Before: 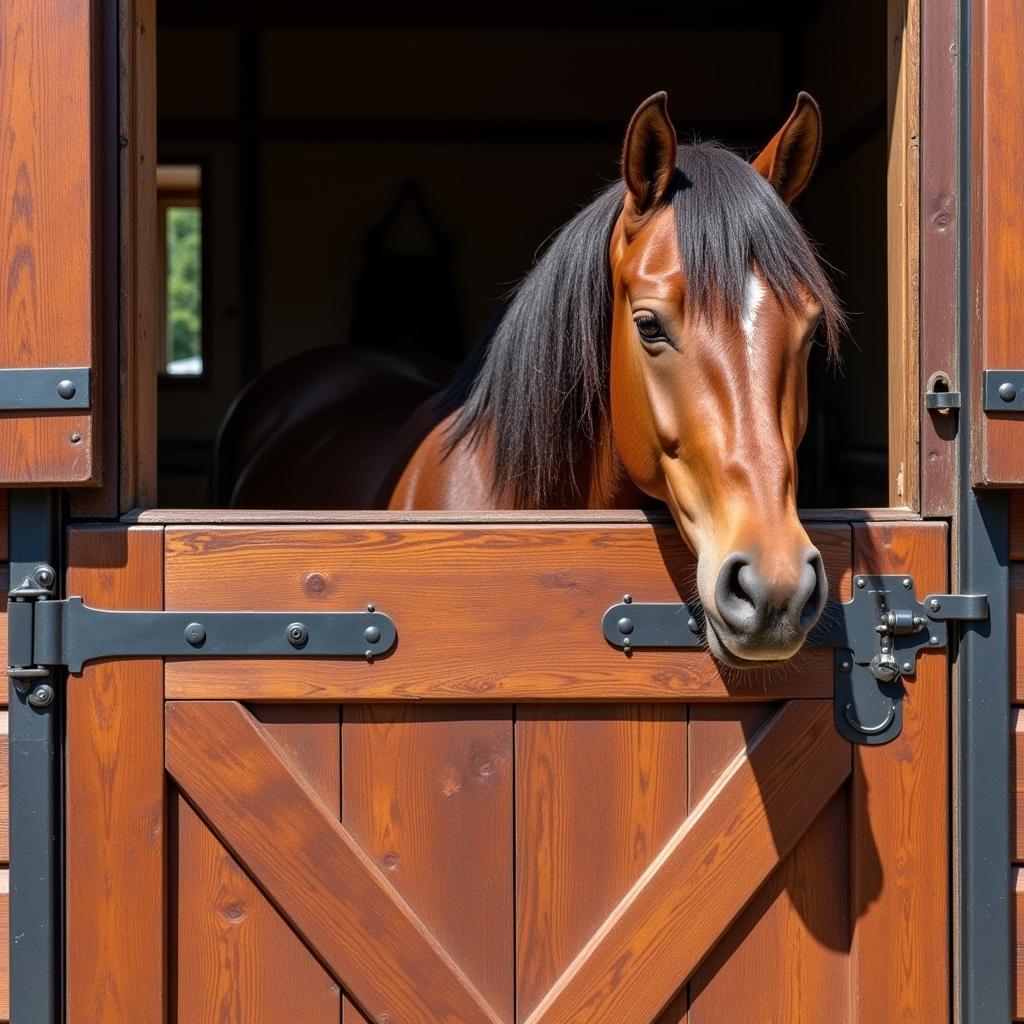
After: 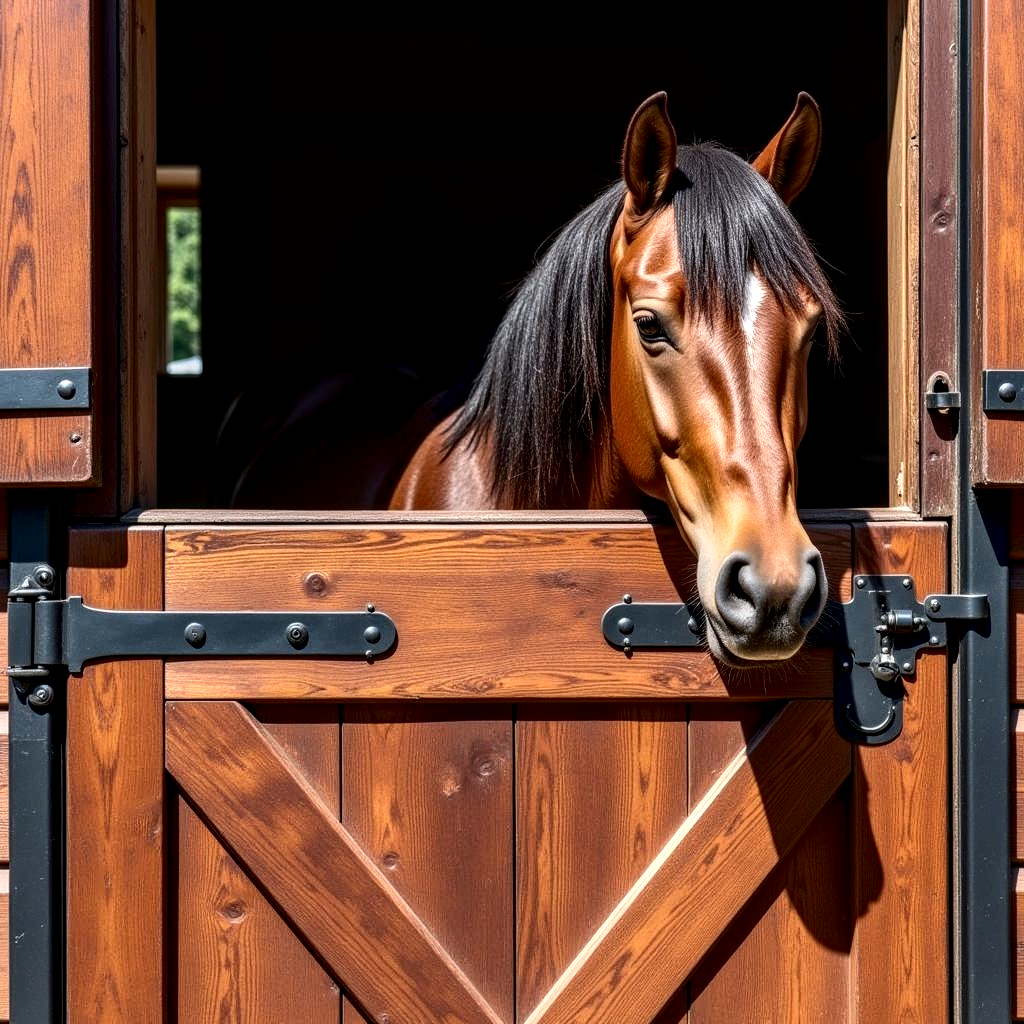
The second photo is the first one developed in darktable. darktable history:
local contrast: highlights 29%, detail 150%
contrast brightness saturation: contrast 0.282
